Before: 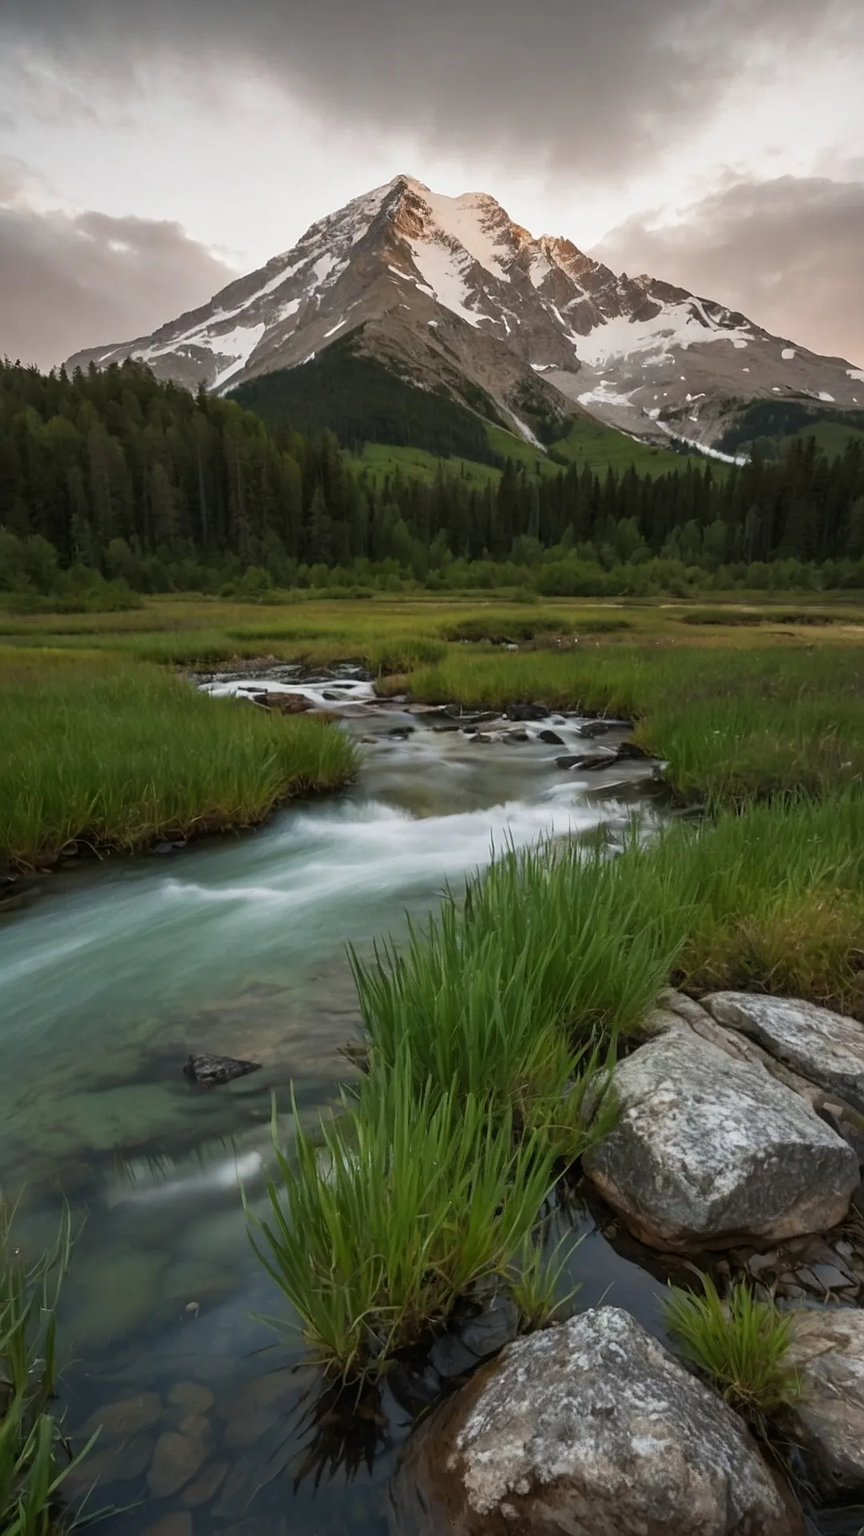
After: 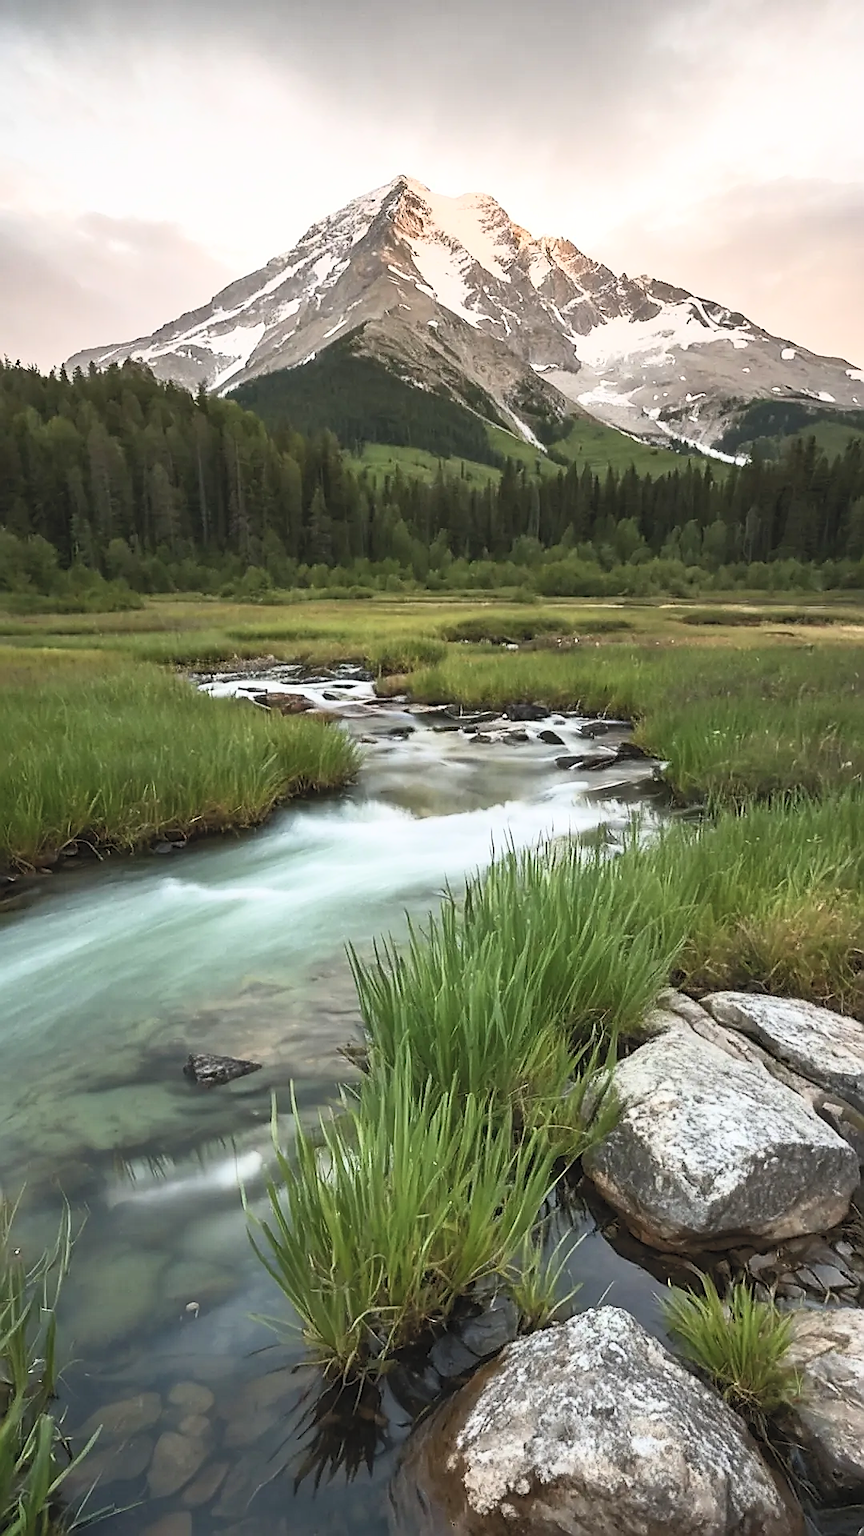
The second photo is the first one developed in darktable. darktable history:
contrast brightness saturation: contrast 0.39, brightness 0.516
exposure: exposure 0.2 EV, compensate highlight preservation false
sharpen: radius 1.357, amount 1.251, threshold 0.773
